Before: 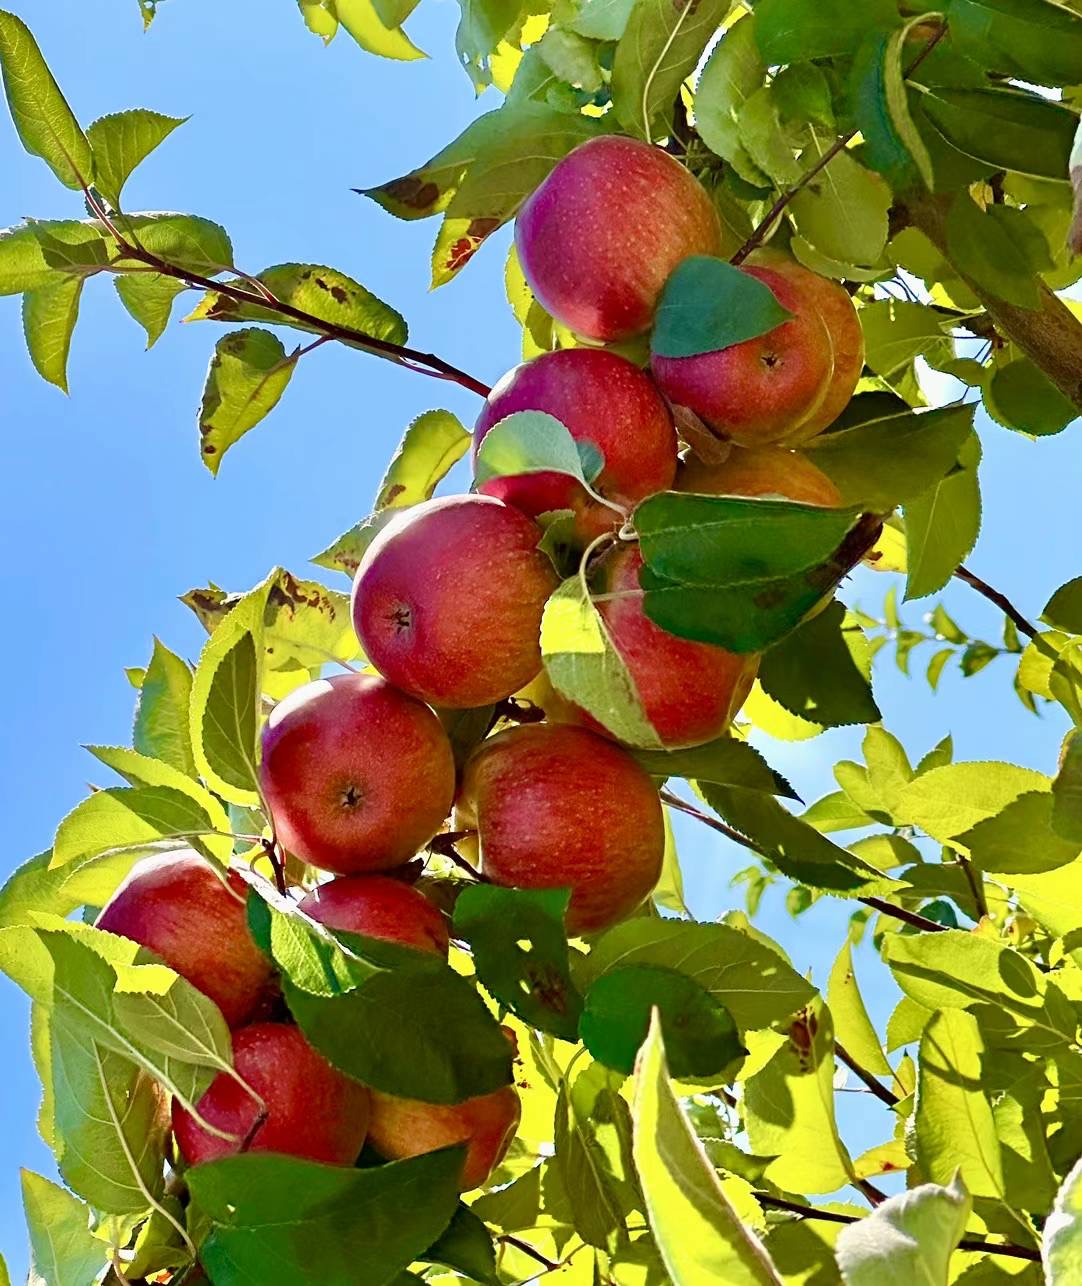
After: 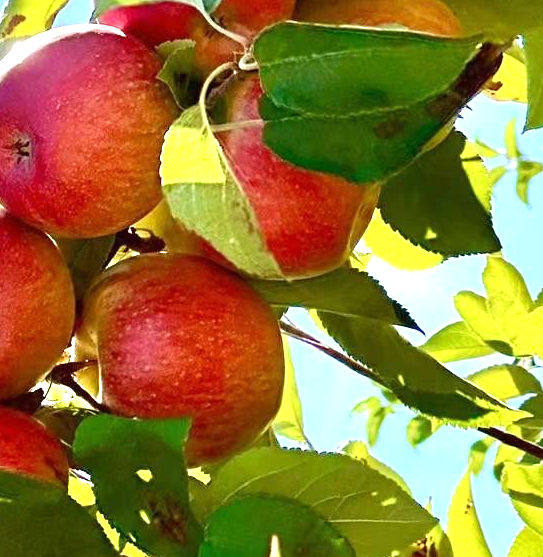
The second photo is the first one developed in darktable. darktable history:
exposure: black level correction 0, exposure 0.694 EV, compensate highlight preservation false
crop: left 35.21%, top 36.578%, right 14.535%, bottom 20.076%
